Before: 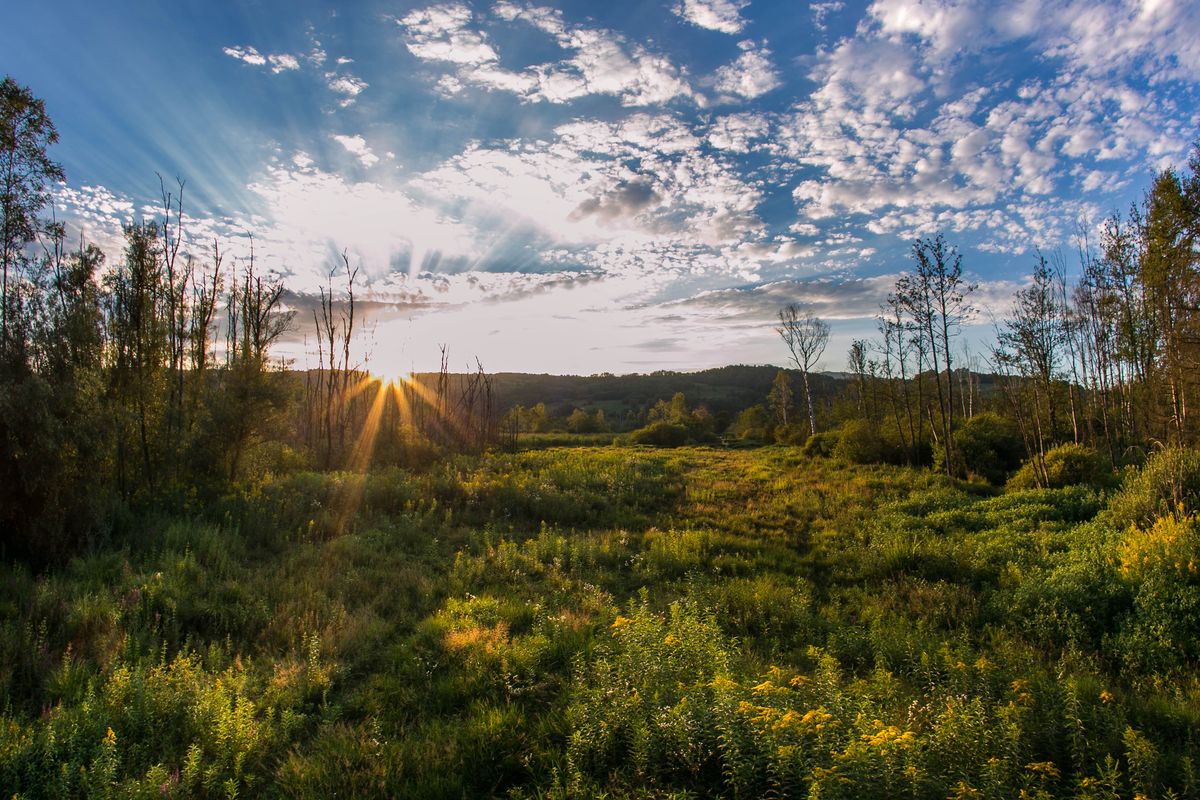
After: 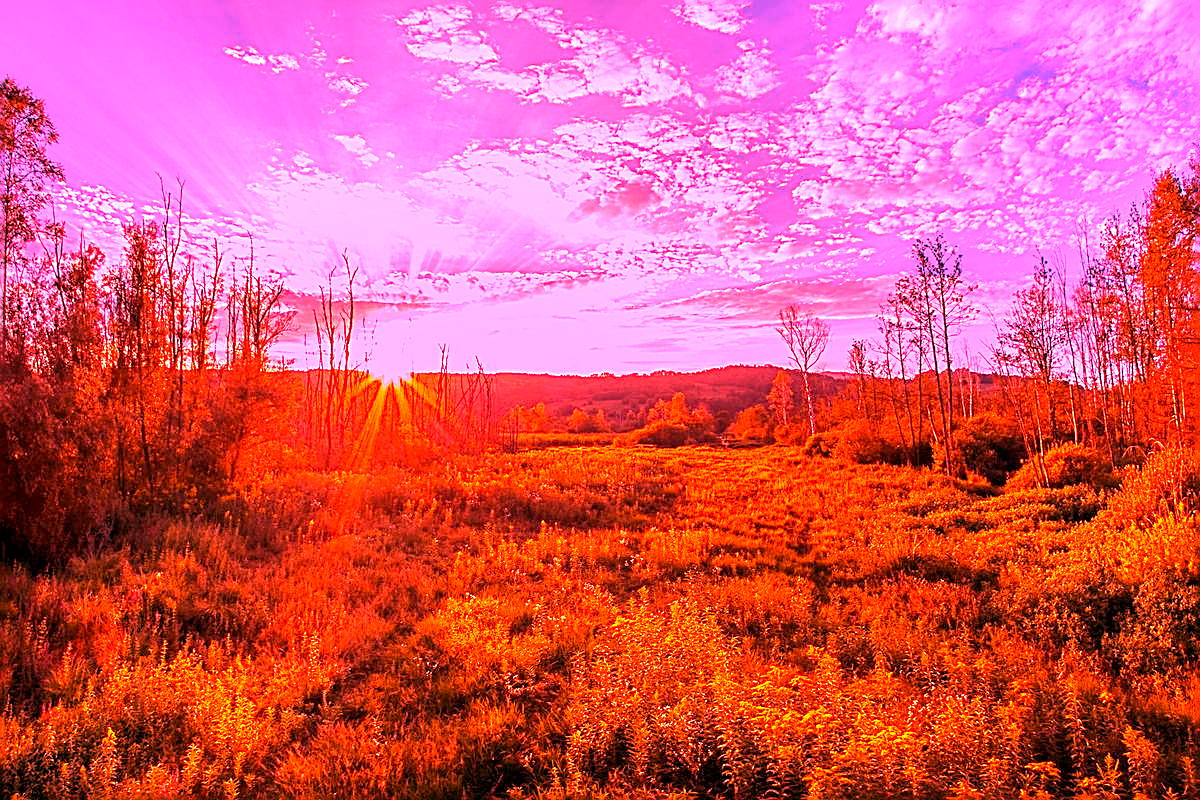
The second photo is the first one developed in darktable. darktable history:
white balance: red 4.26, blue 1.802
sharpen: on, module defaults
color correction: highlights a* 2.72, highlights b* 22.8
exposure: black level correction 0.002, compensate highlight preservation false
